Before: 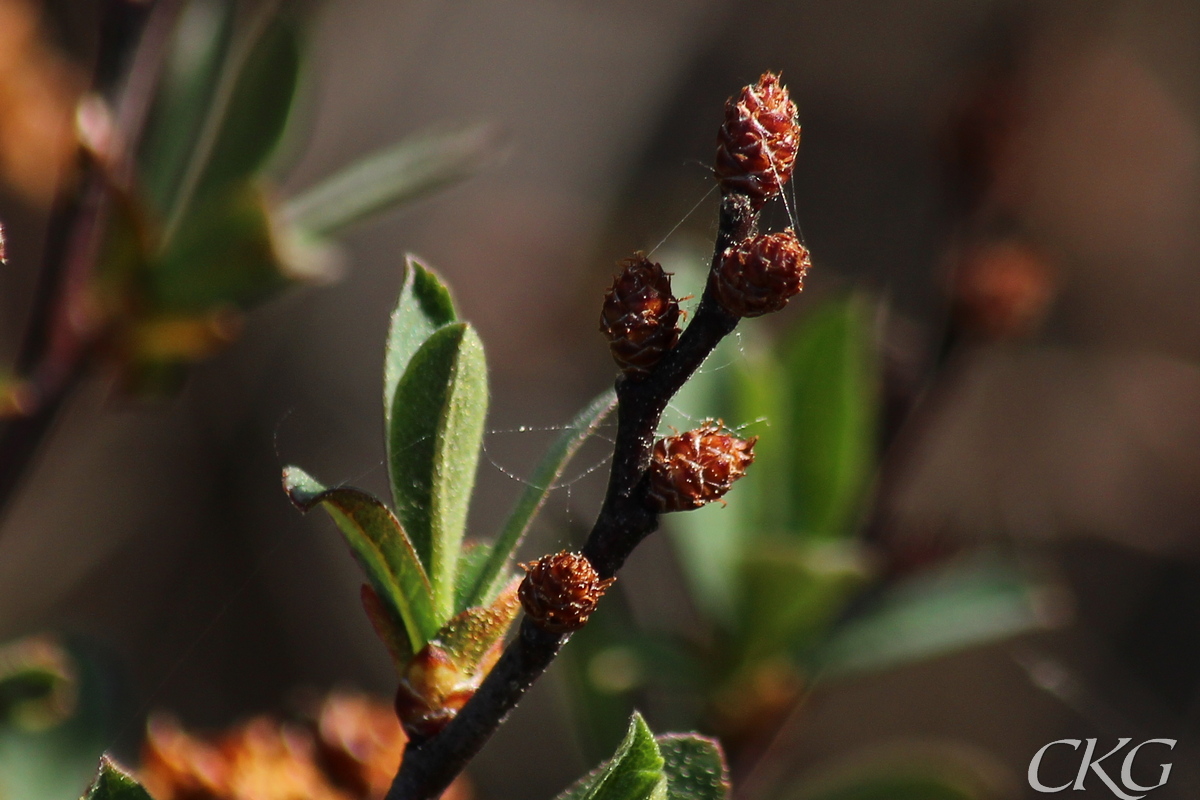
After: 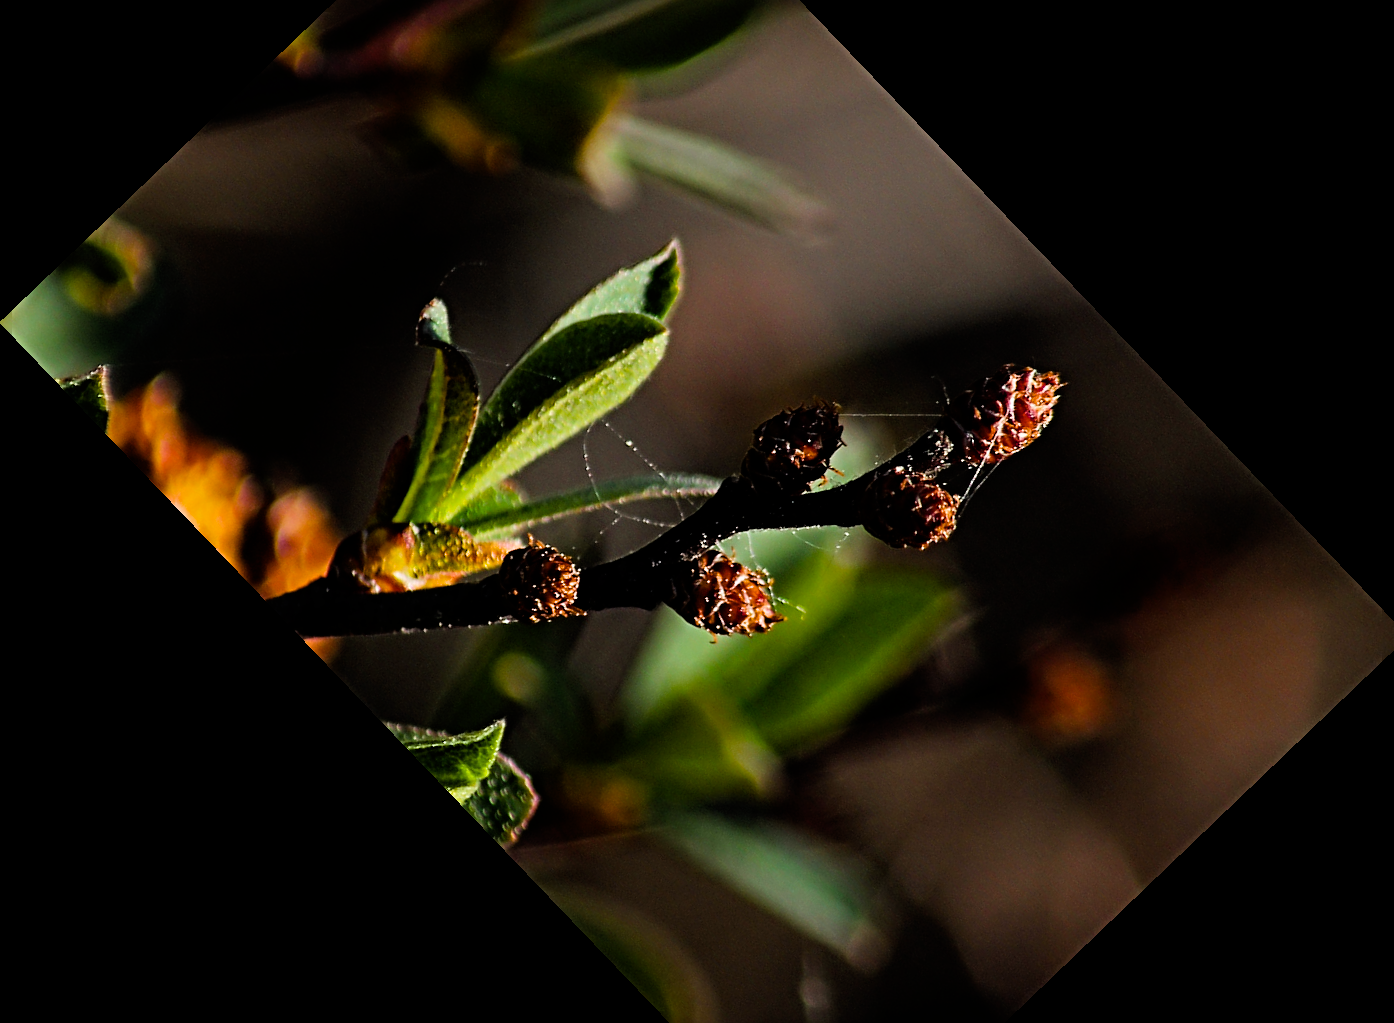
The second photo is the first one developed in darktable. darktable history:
crop and rotate: angle -46.26°, top 16.234%, right 0.912%, bottom 11.704%
sharpen: radius 4.883
color balance rgb: linear chroma grading › global chroma 15%, perceptual saturation grading › global saturation 30%
filmic rgb: black relative exposure -5 EV, white relative exposure 3.2 EV, hardness 3.42, contrast 1.2, highlights saturation mix -50%
